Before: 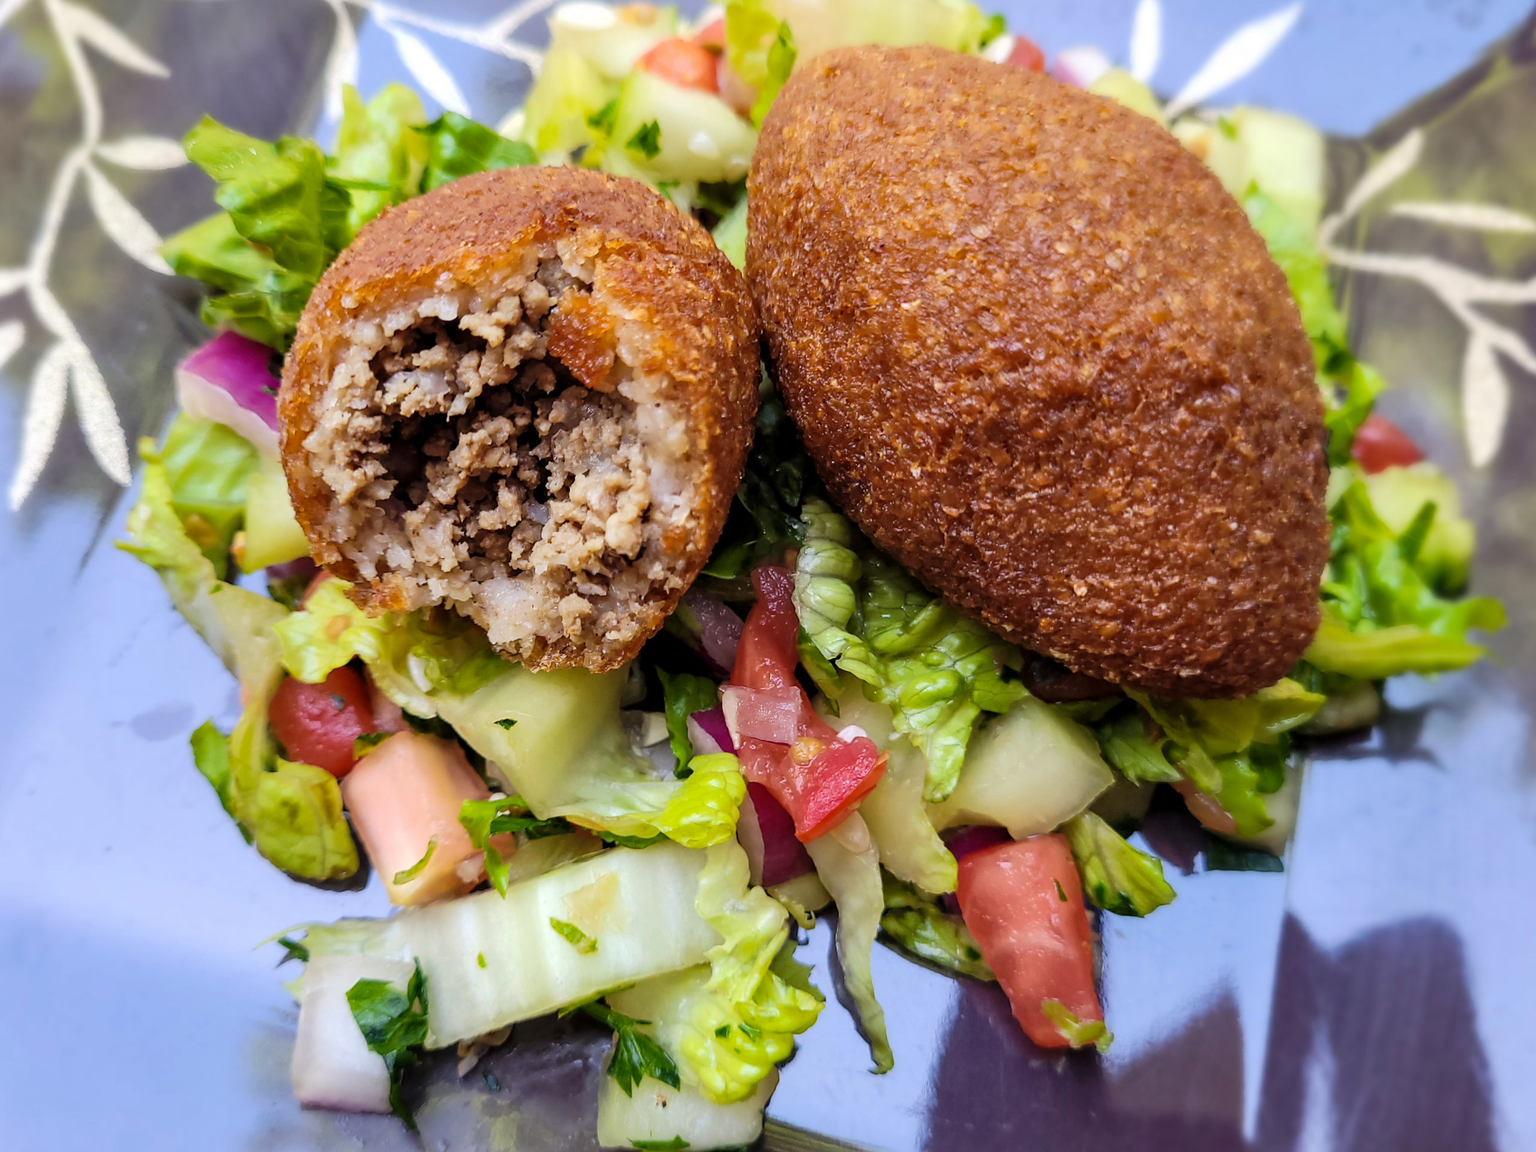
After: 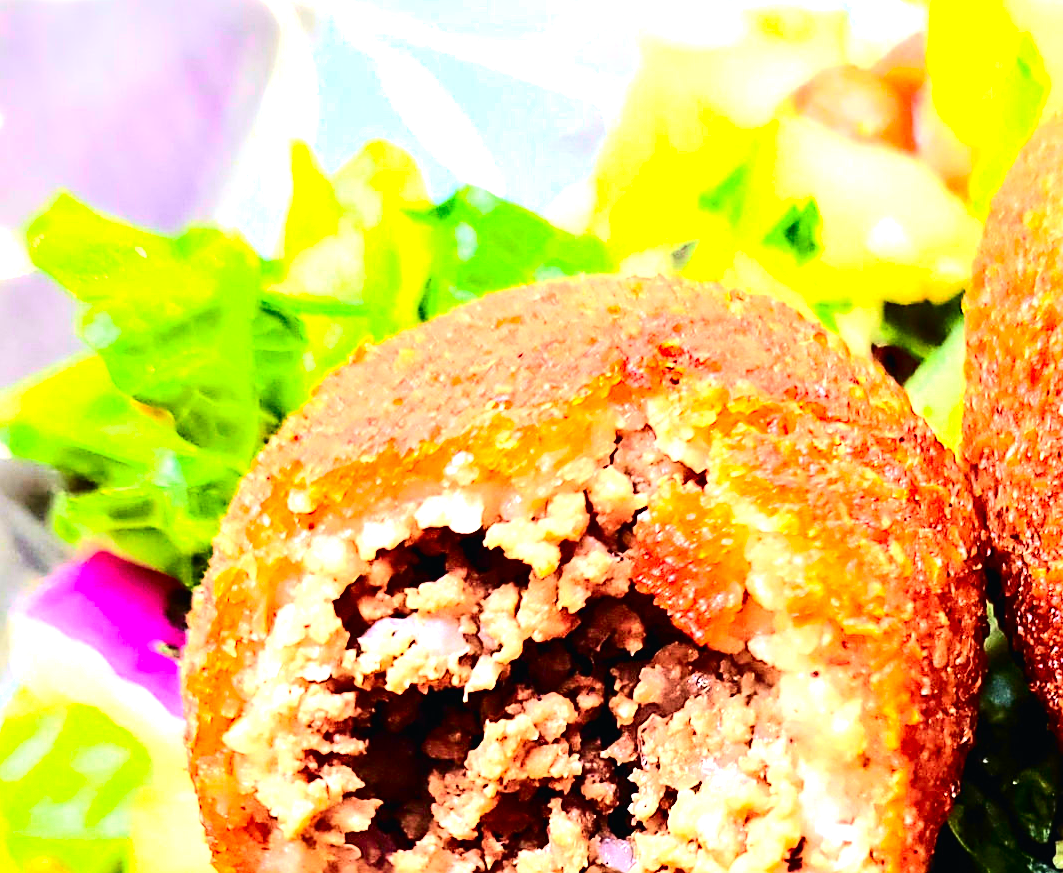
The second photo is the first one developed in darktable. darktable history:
exposure: black level correction 0, exposure 1.562 EV, compensate highlight preservation false
contrast brightness saturation: contrast 0.171, saturation 0.303
crop and rotate: left 11.005%, top 0.087%, right 47.447%, bottom 54.429%
tone curve: curves: ch0 [(0, 0.012) (0.052, 0.04) (0.107, 0.086) (0.269, 0.266) (0.471, 0.503) (0.731, 0.771) (0.921, 0.909) (0.999, 0.951)]; ch1 [(0, 0) (0.339, 0.298) (0.402, 0.363) (0.444, 0.415) (0.485, 0.469) (0.494, 0.493) (0.504, 0.501) (0.525, 0.534) (0.555, 0.593) (0.594, 0.648) (1, 1)]; ch2 [(0, 0) (0.48, 0.48) (0.504, 0.5) (0.535, 0.557) (0.581, 0.623) (0.649, 0.683) (0.824, 0.815) (1, 1)], color space Lab, independent channels, preserve colors none
tone equalizer: -8 EV -0.788 EV, -7 EV -0.722 EV, -6 EV -0.628 EV, -5 EV -0.417 EV, -3 EV 0.386 EV, -2 EV 0.6 EV, -1 EV 0.688 EV, +0 EV 0.735 EV, edges refinement/feathering 500, mask exposure compensation -1.57 EV, preserve details no
sharpen: on, module defaults
